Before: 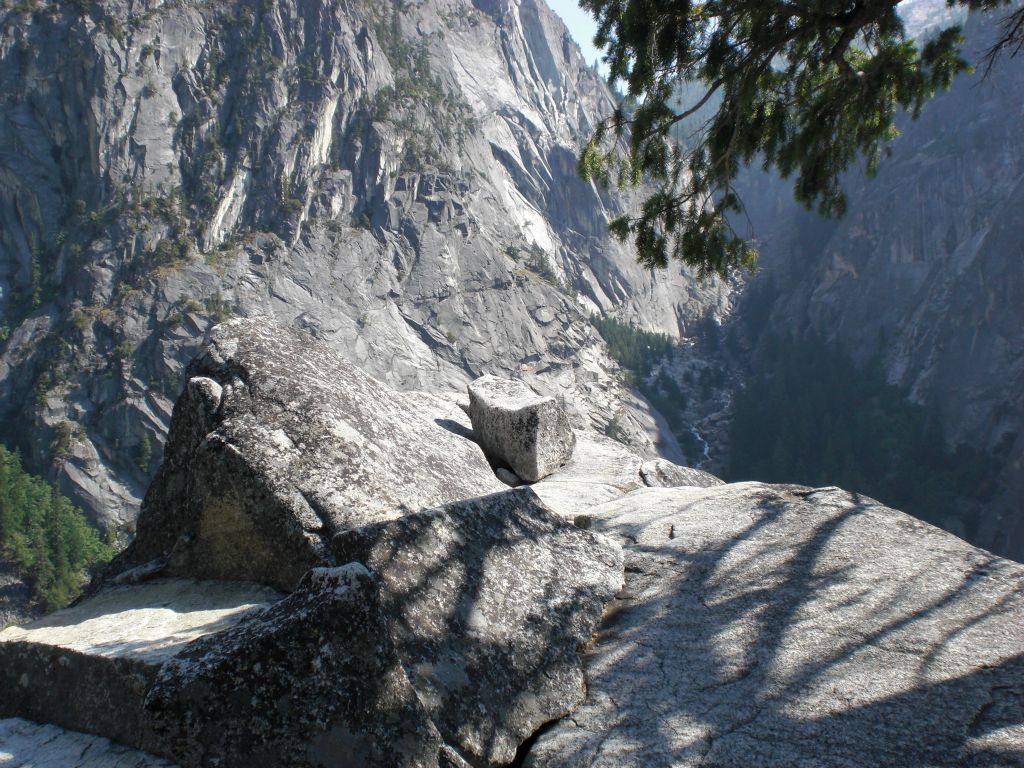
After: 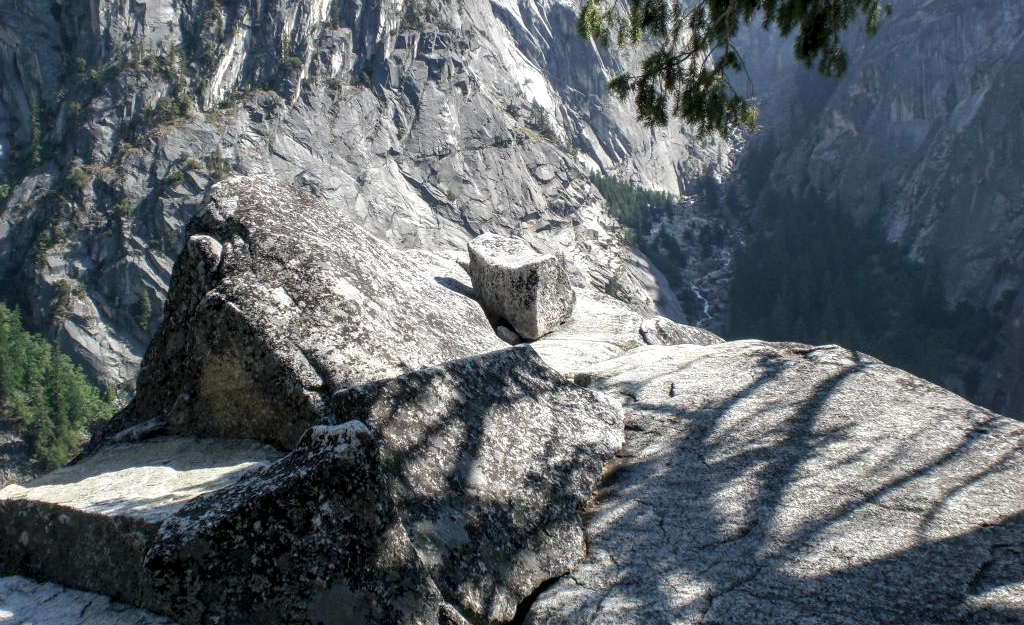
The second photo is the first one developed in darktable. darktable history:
crop and rotate: top 18.507%
local contrast: detail 142%
